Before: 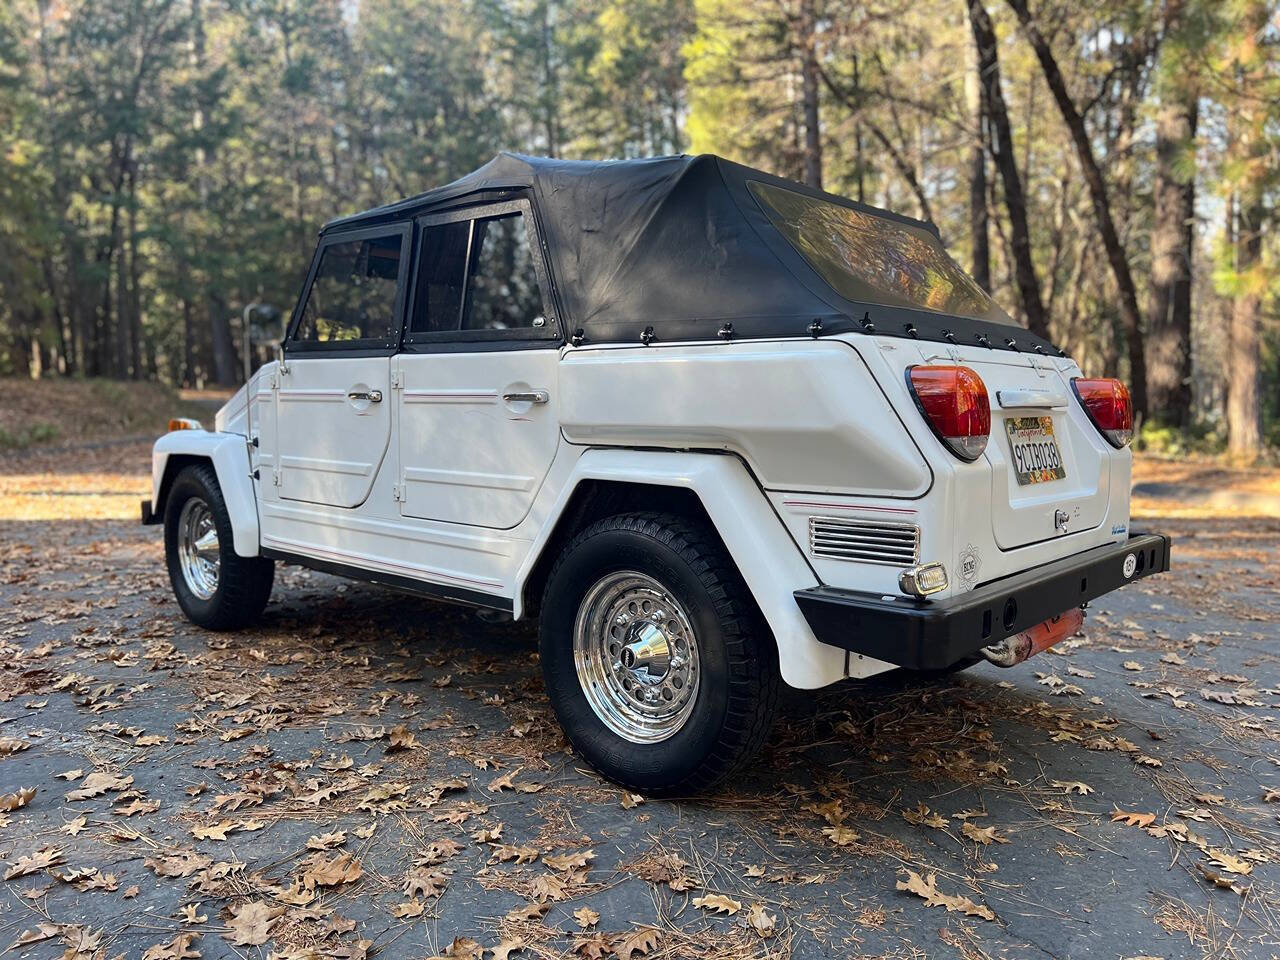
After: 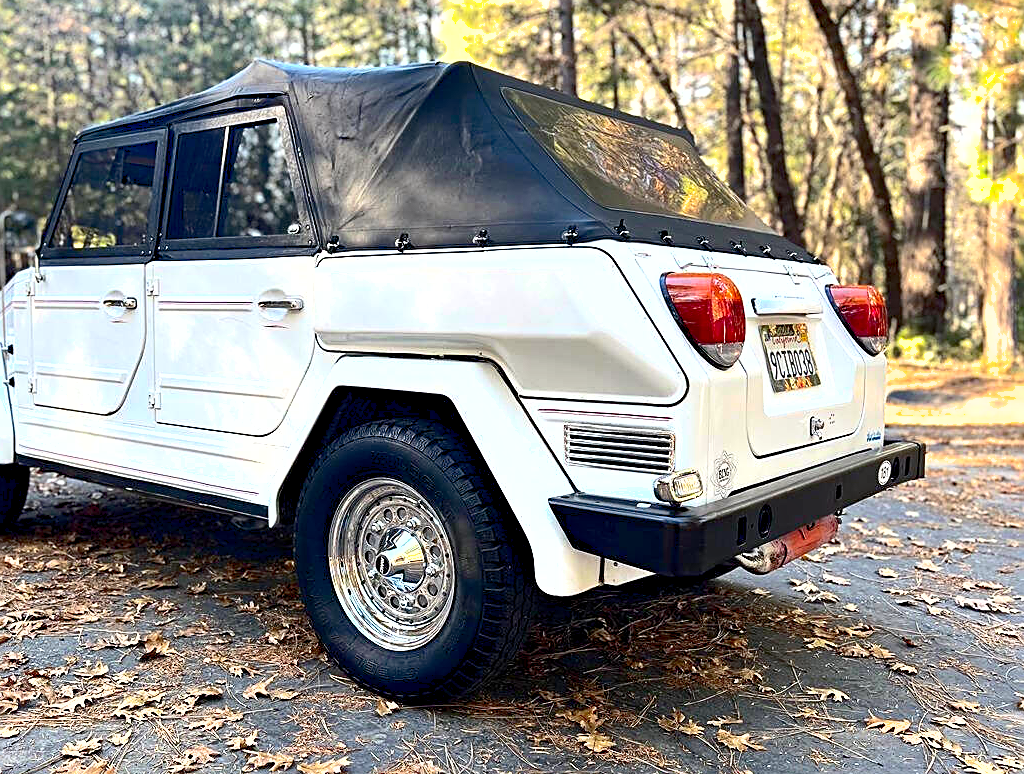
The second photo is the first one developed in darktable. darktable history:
sharpen: on, module defaults
crop: left 19.211%, top 9.788%, right 0%, bottom 9.572%
exposure: black level correction 0.001, exposure 1 EV, compensate highlight preservation false
contrast brightness saturation: contrast 0.296
shadows and highlights: on, module defaults
haze removal: compatibility mode true, adaptive false
